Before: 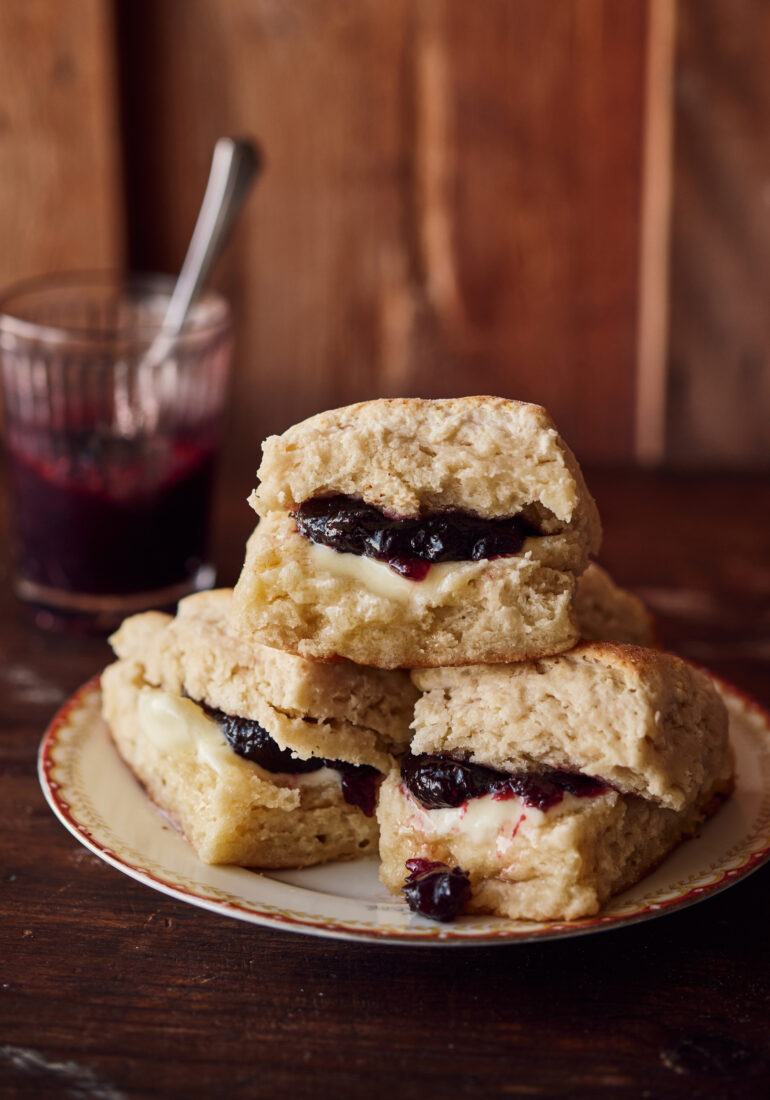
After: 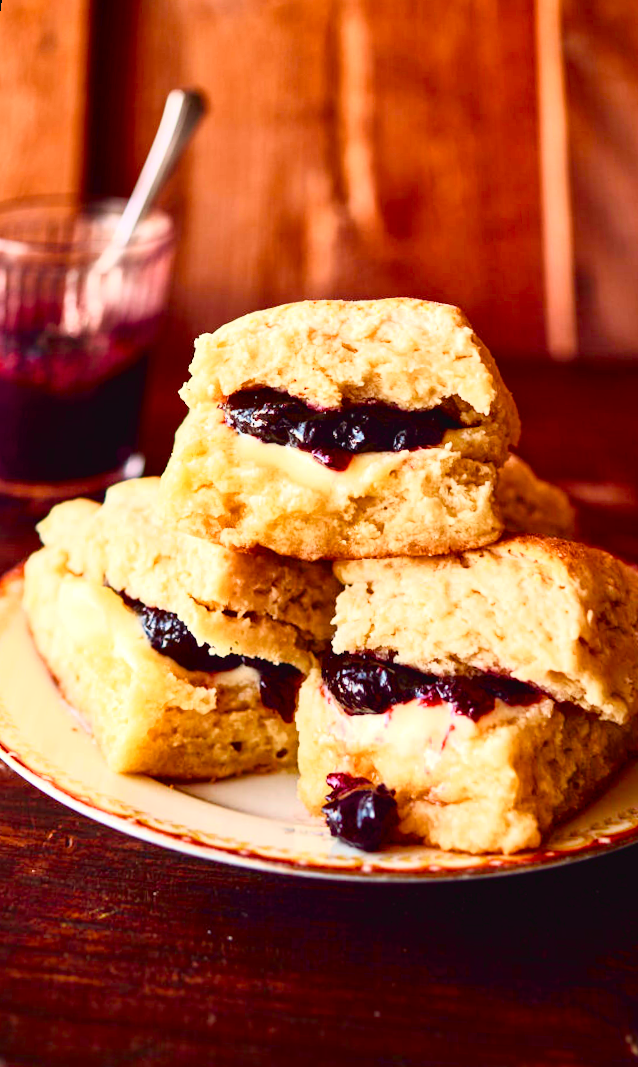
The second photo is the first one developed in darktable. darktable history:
exposure: exposure 0.77 EV, compensate highlight preservation false
tone equalizer: on, module defaults
color balance rgb: perceptual saturation grading › global saturation 20%, perceptual saturation grading › highlights -25%, perceptual saturation grading › shadows 50%
rotate and perspective: rotation 0.72°, lens shift (vertical) -0.352, lens shift (horizontal) -0.051, crop left 0.152, crop right 0.859, crop top 0.019, crop bottom 0.964
tone curve: curves: ch0 [(0.003, 0.032) (0.037, 0.037) (0.142, 0.117) (0.279, 0.311) (0.405, 0.49) (0.526, 0.651) (0.722, 0.857) (0.875, 0.946) (1, 0.98)]; ch1 [(0, 0) (0.305, 0.325) (0.453, 0.437) (0.482, 0.473) (0.501, 0.498) (0.515, 0.523) (0.559, 0.591) (0.6, 0.659) (0.656, 0.71) (1, 1)]; ch2 [(0, 0) (0.323, 0.277) (0.424, 0.396) (0.479, 0.484) (0.499, 0.502) (0.515, 0.537) (0.564, 0.595) (0.644, 0.703) (0.742, 0.803) (1, 1)], color space Lab, independent channels, preserve colors none
